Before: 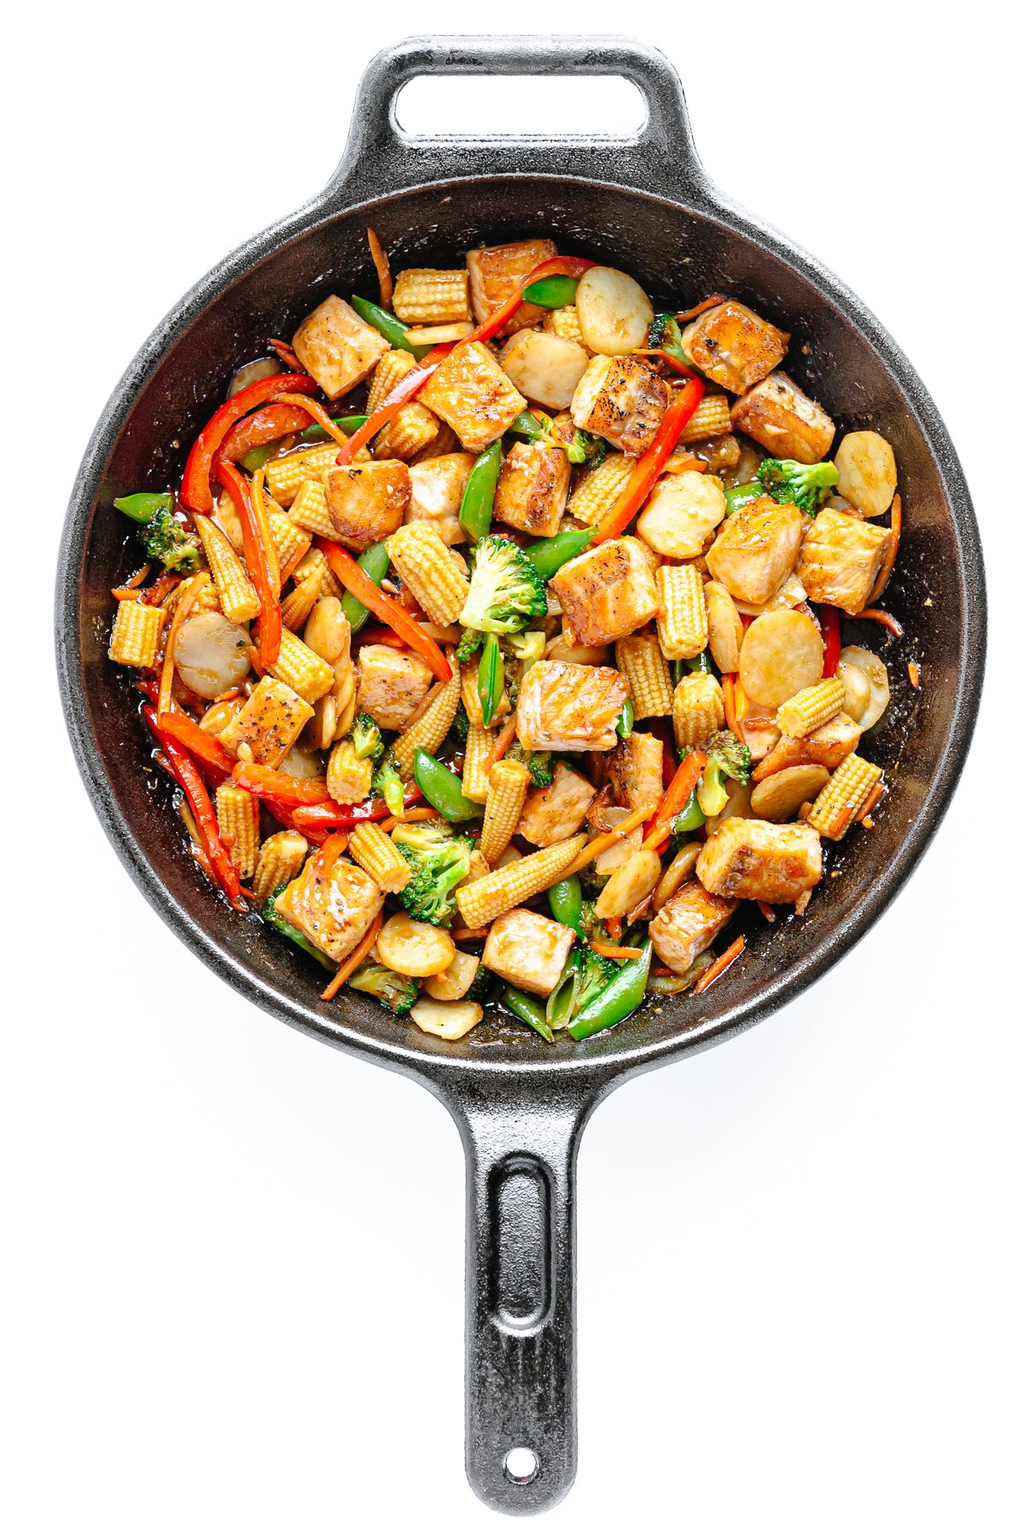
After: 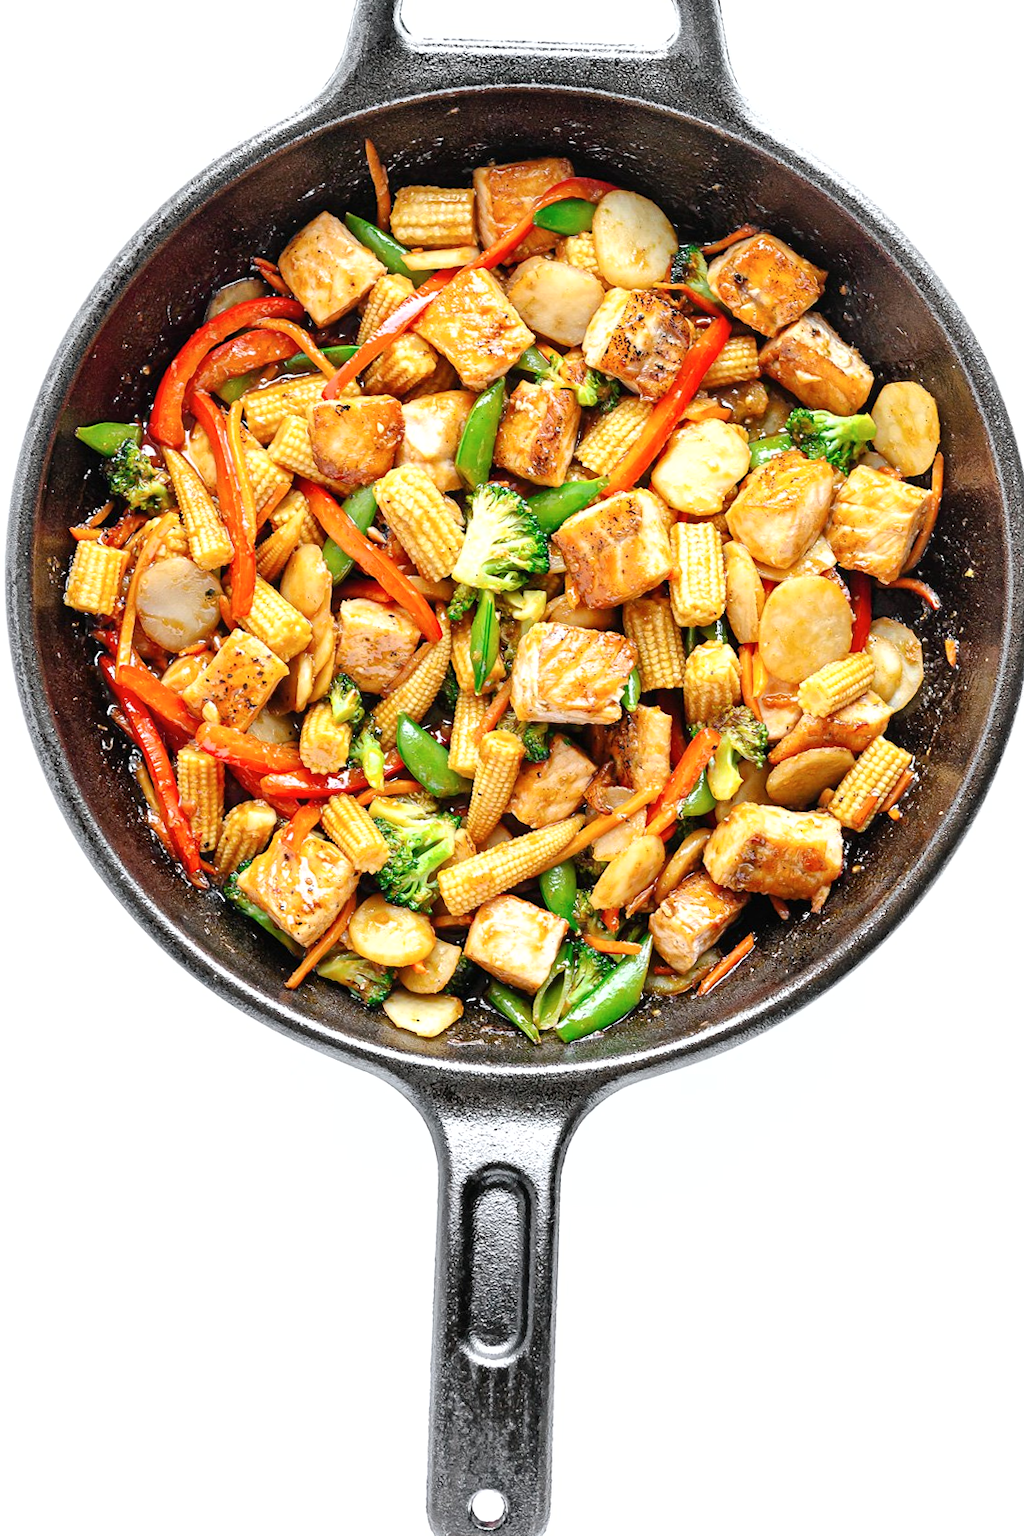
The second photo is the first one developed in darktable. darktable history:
exposure: exposure 0.207 EV, compensate highlight preservation false
crop and rotate: angle -1.96°, left 3.097%, top 4.154%, right 1.586%, bottom 0.529%
contrast brightness saturation: saturation -0.05
shadows and highlights: shadows 29.32, highlights -29.32, low approximation 0.01, soften with gaussian
